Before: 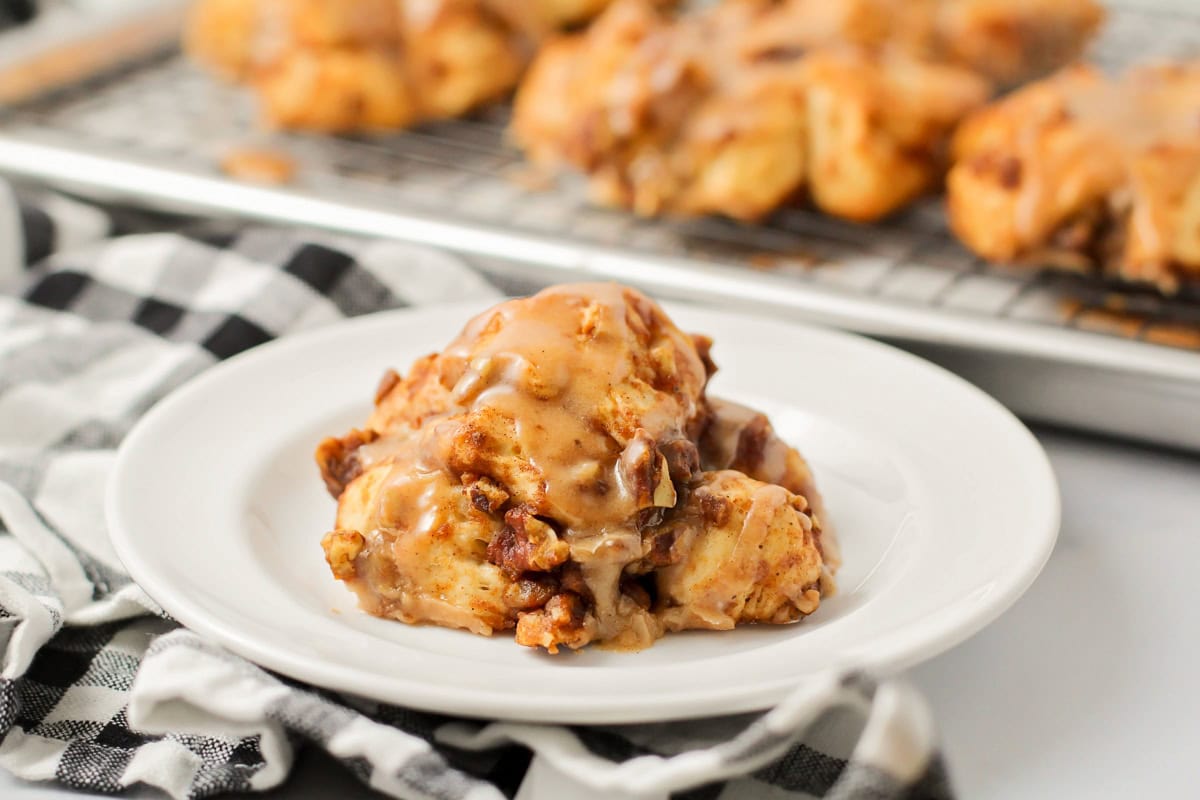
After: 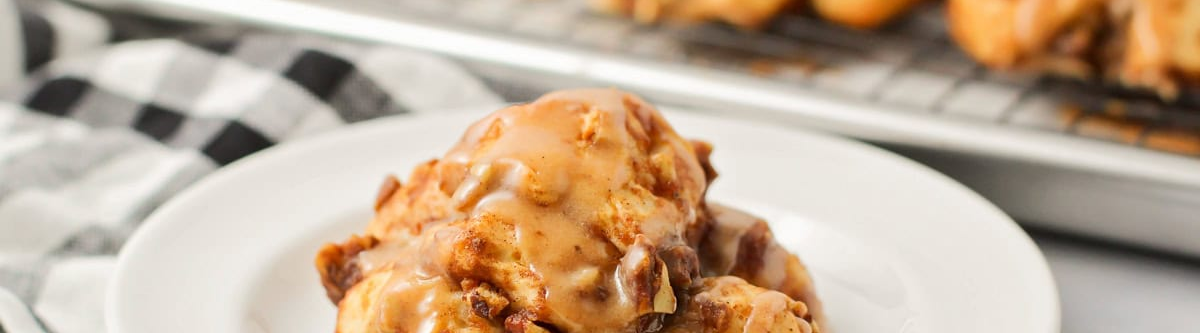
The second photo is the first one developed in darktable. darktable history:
crop and rotate: top 24.36%, bottom 34.002%
